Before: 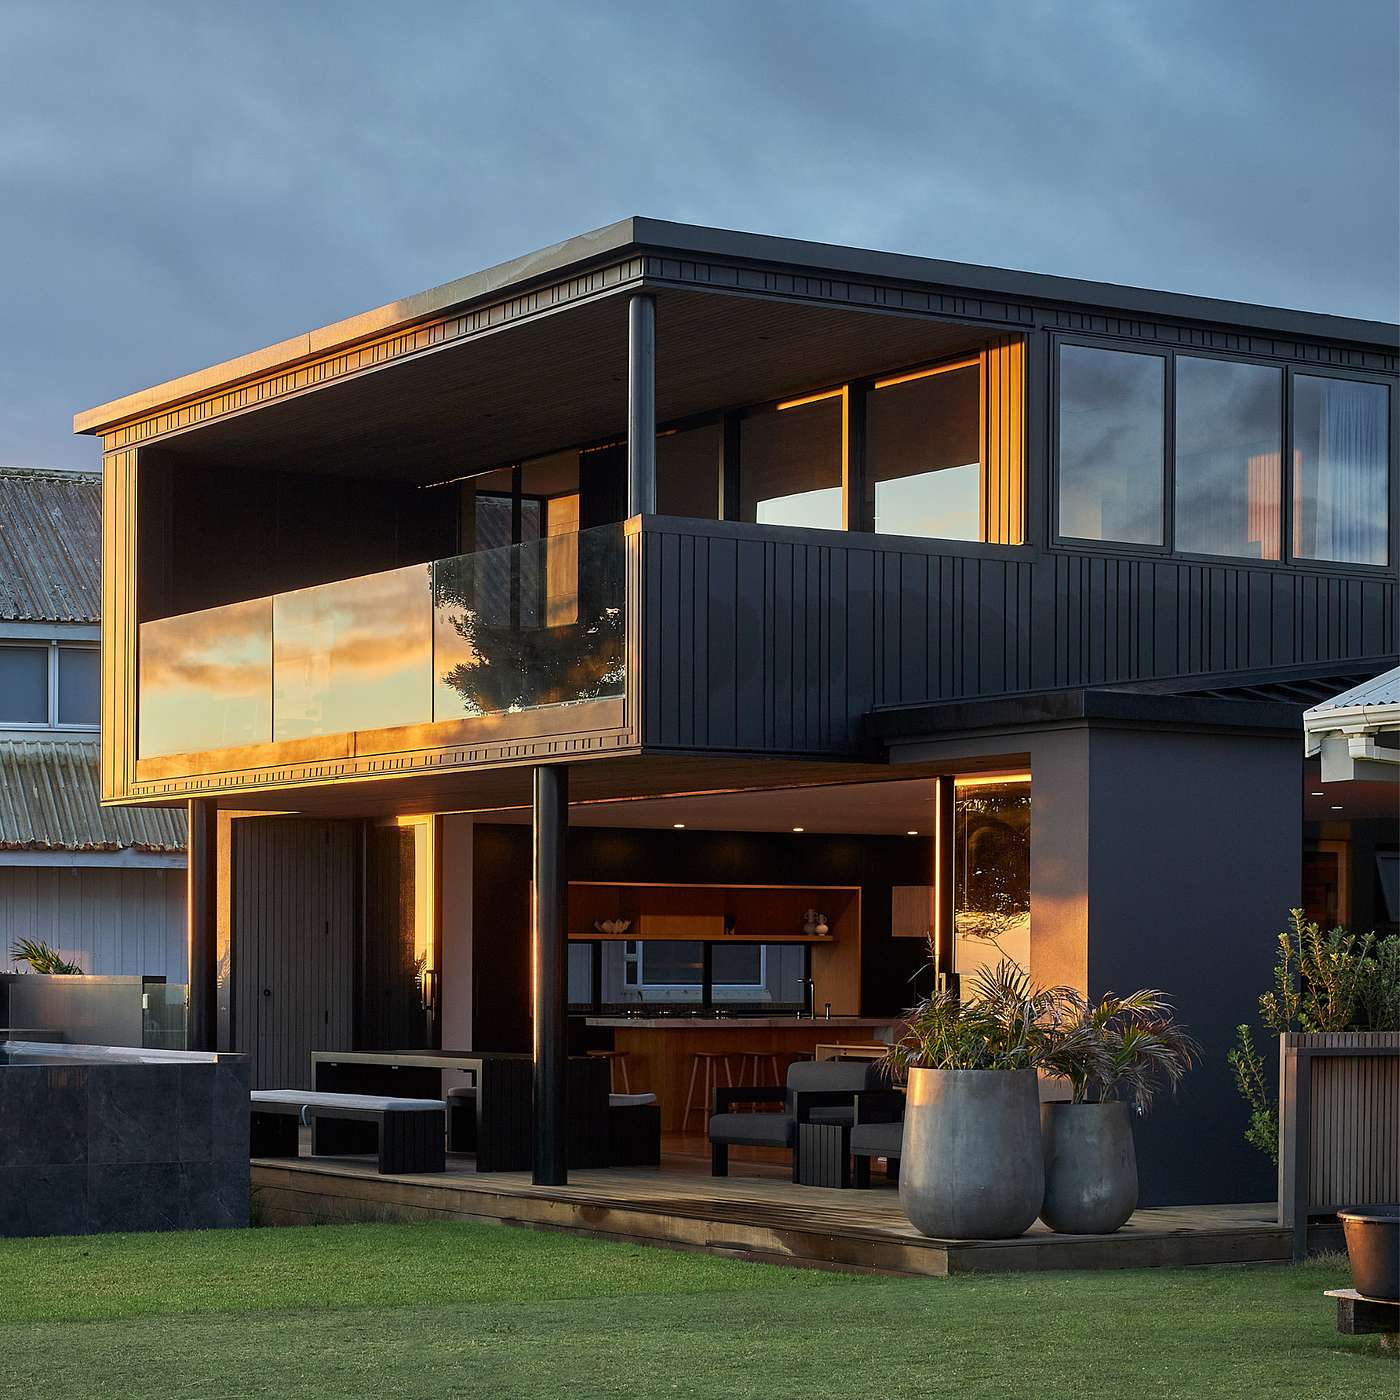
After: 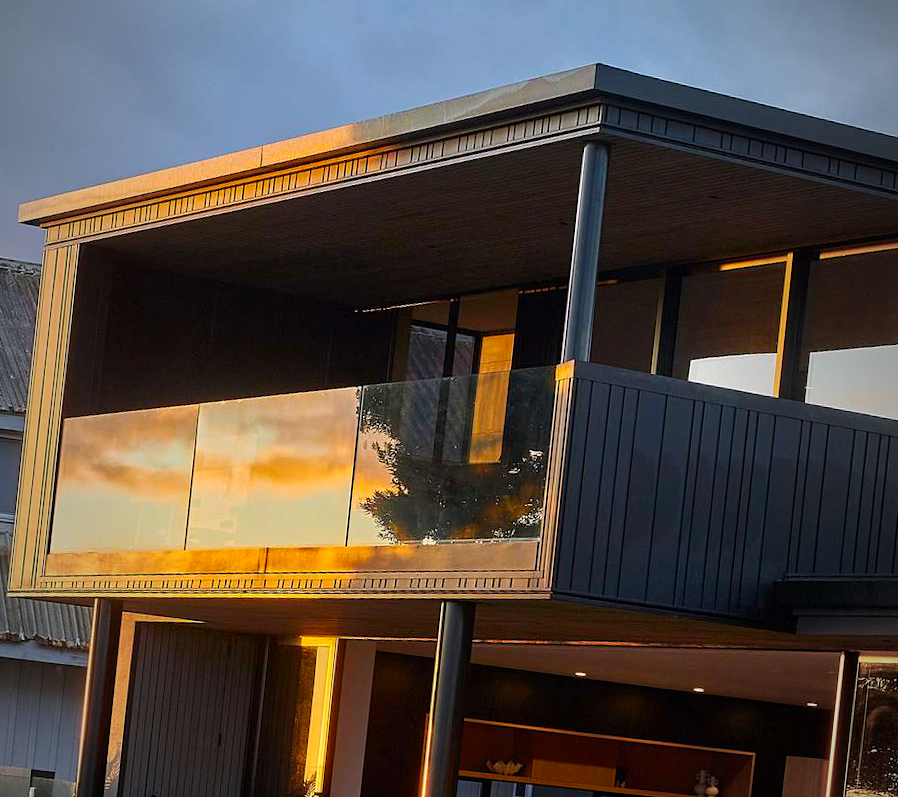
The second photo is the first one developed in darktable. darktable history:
color balance rgb: highlights gain › chroma 1.475%, highlights gain › hue 309.8°, perceptual saturation grading › global saturation 25.087%, global vibrance 14.795%
vignetting: fall-off start 96.11%, fall-off radius 100.9%, width/height ratio 0.61
crop and rotate: angle -5.79°, left 1.972%, top 6.879%, right 27.661%, bottom 30.688%
